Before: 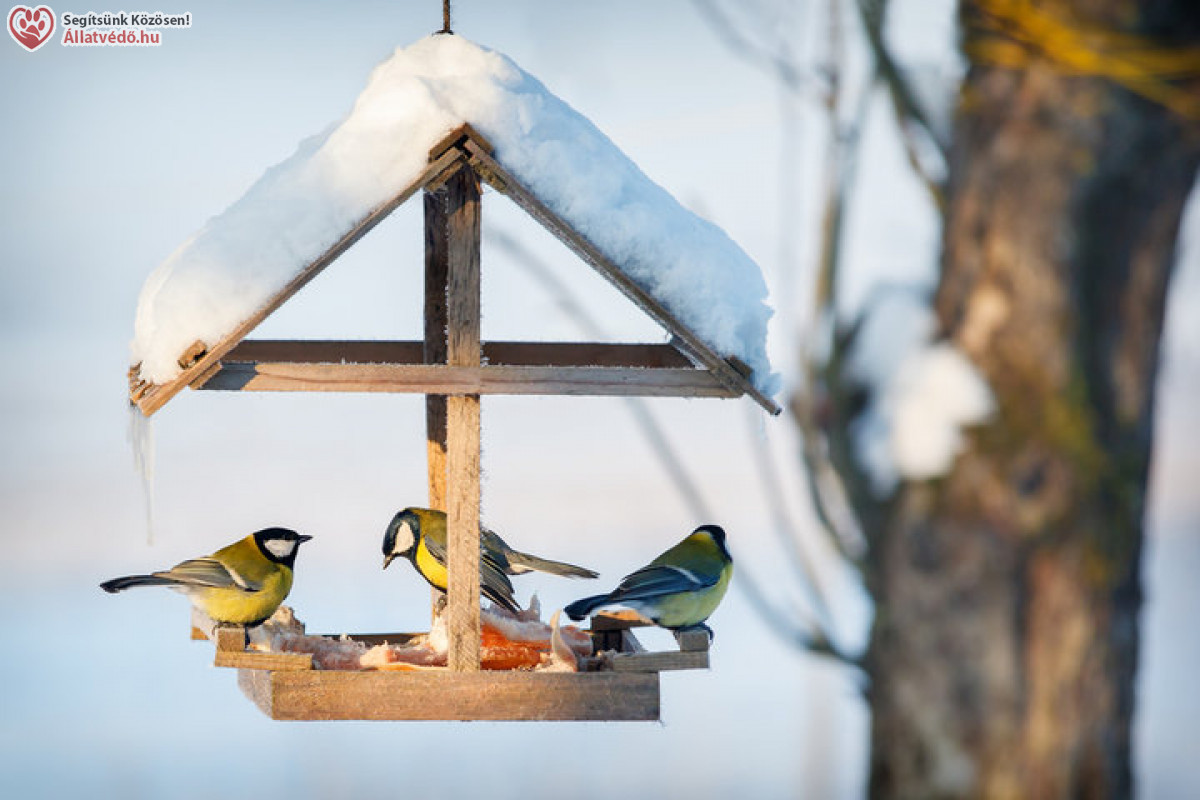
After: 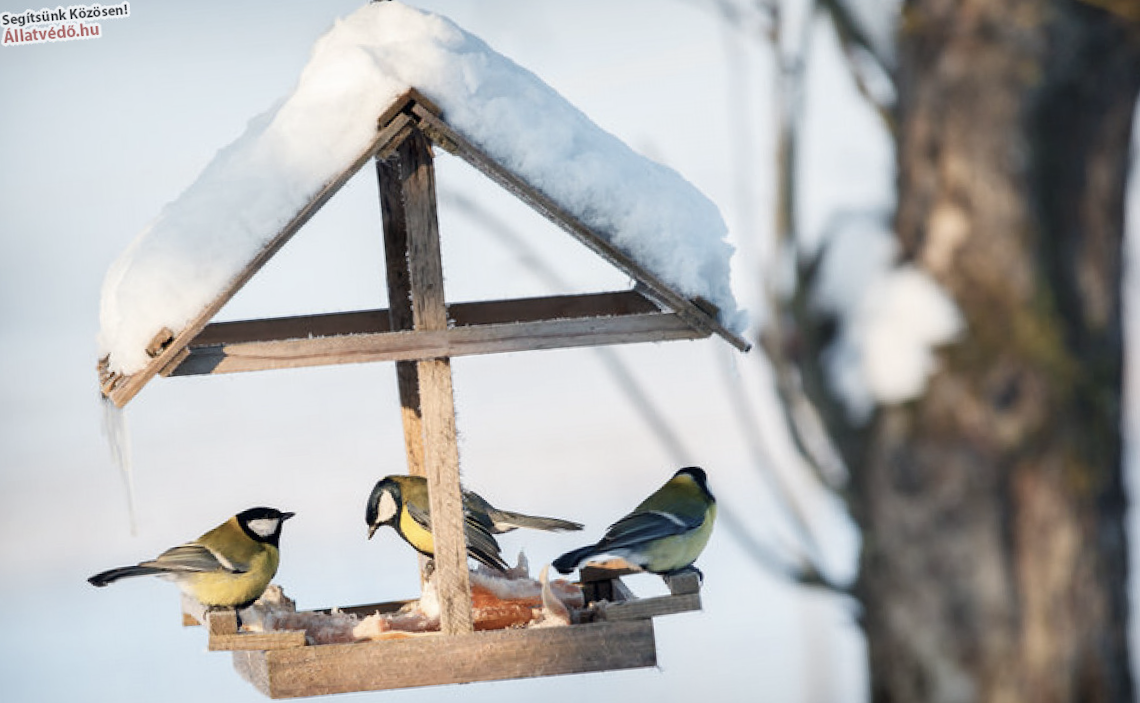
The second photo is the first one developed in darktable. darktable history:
contrast brightness saturation: contrast 0.1, saturation -0.36
rotate and perspective: rotation -5°, crop left 0.05, crop right 0.952, crop top 0.11, crop bottom 0.89
